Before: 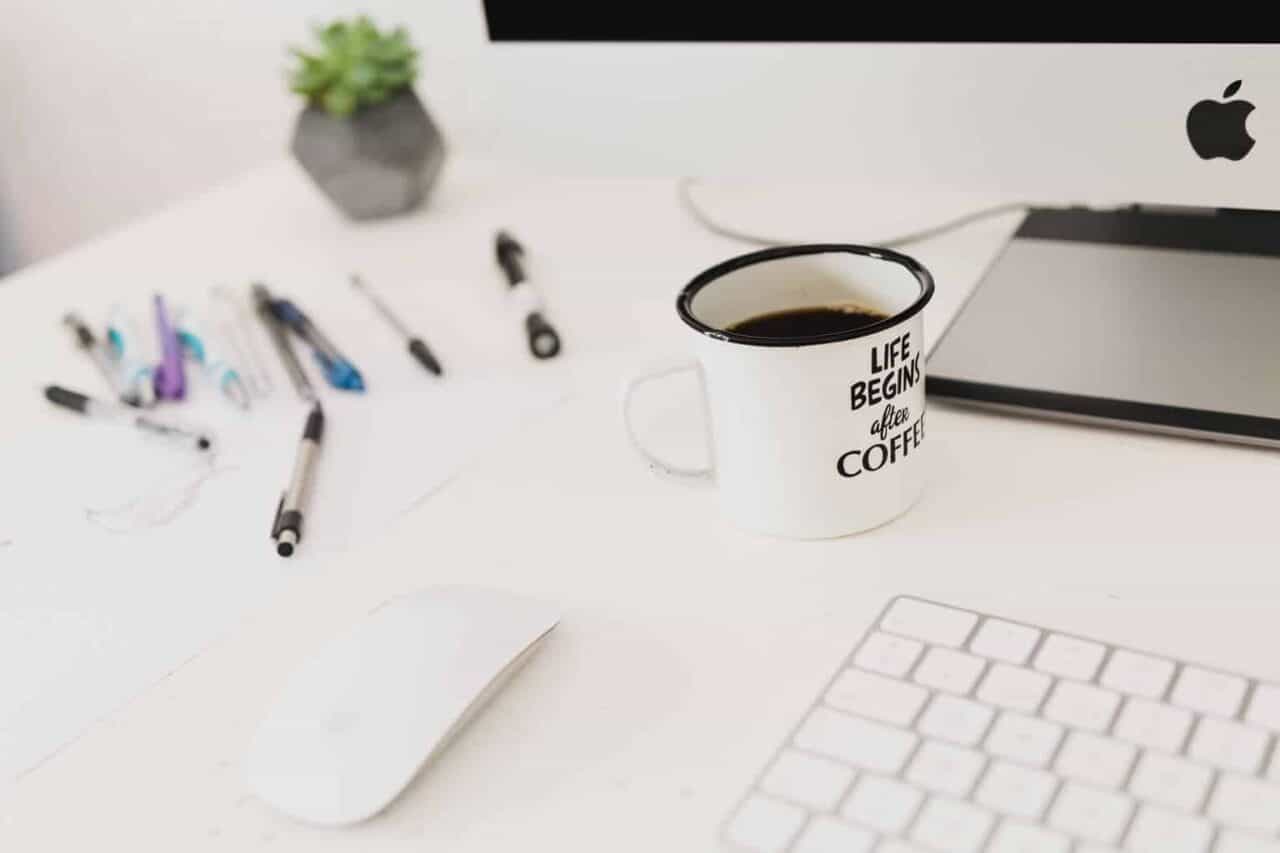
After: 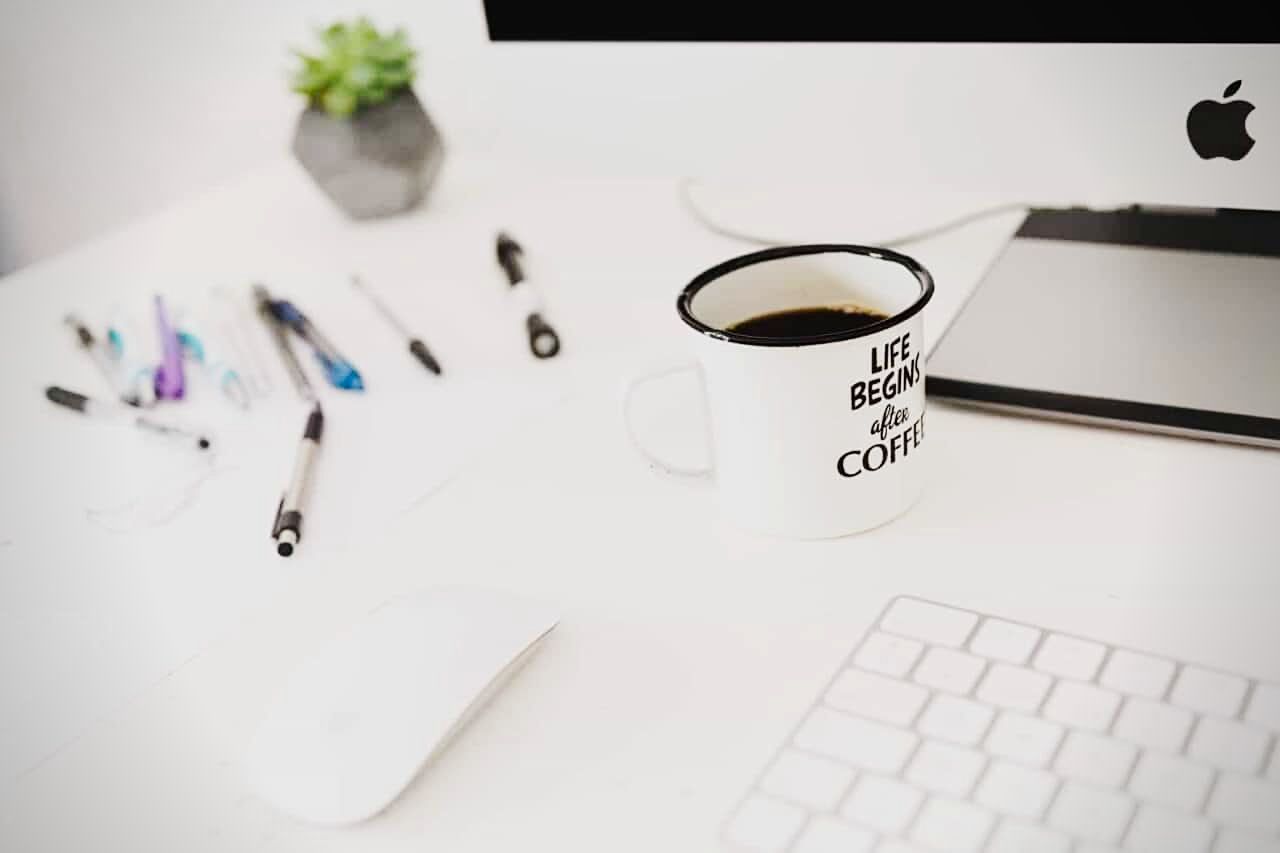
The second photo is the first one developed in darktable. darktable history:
vignetting: on, module defaults
sharpen: amount 0.214
tone curve: curves: ch0 [(0, 0.003) (0.113, 0.081) (0.207, 0.184) (0.515, 0.612) (0.712, 0.793) (0.984, 0.961)]; ch1 [(0, 0) (0.172, 0.123) (0.317, 0.272) (0.414, 0.382) (0.476, 0.479) (0.505, 0.498) (0.534, 0.534) (0.621, 0.65) (0.709, 0.764) (1, 1)]; ch2 [(0, 0) (0.411, 0.424) (0.505, 0.505) (0.521, 0.524) (0.537, 0.57) (0.65, 0.699) (1, 1)], preserve colors none
